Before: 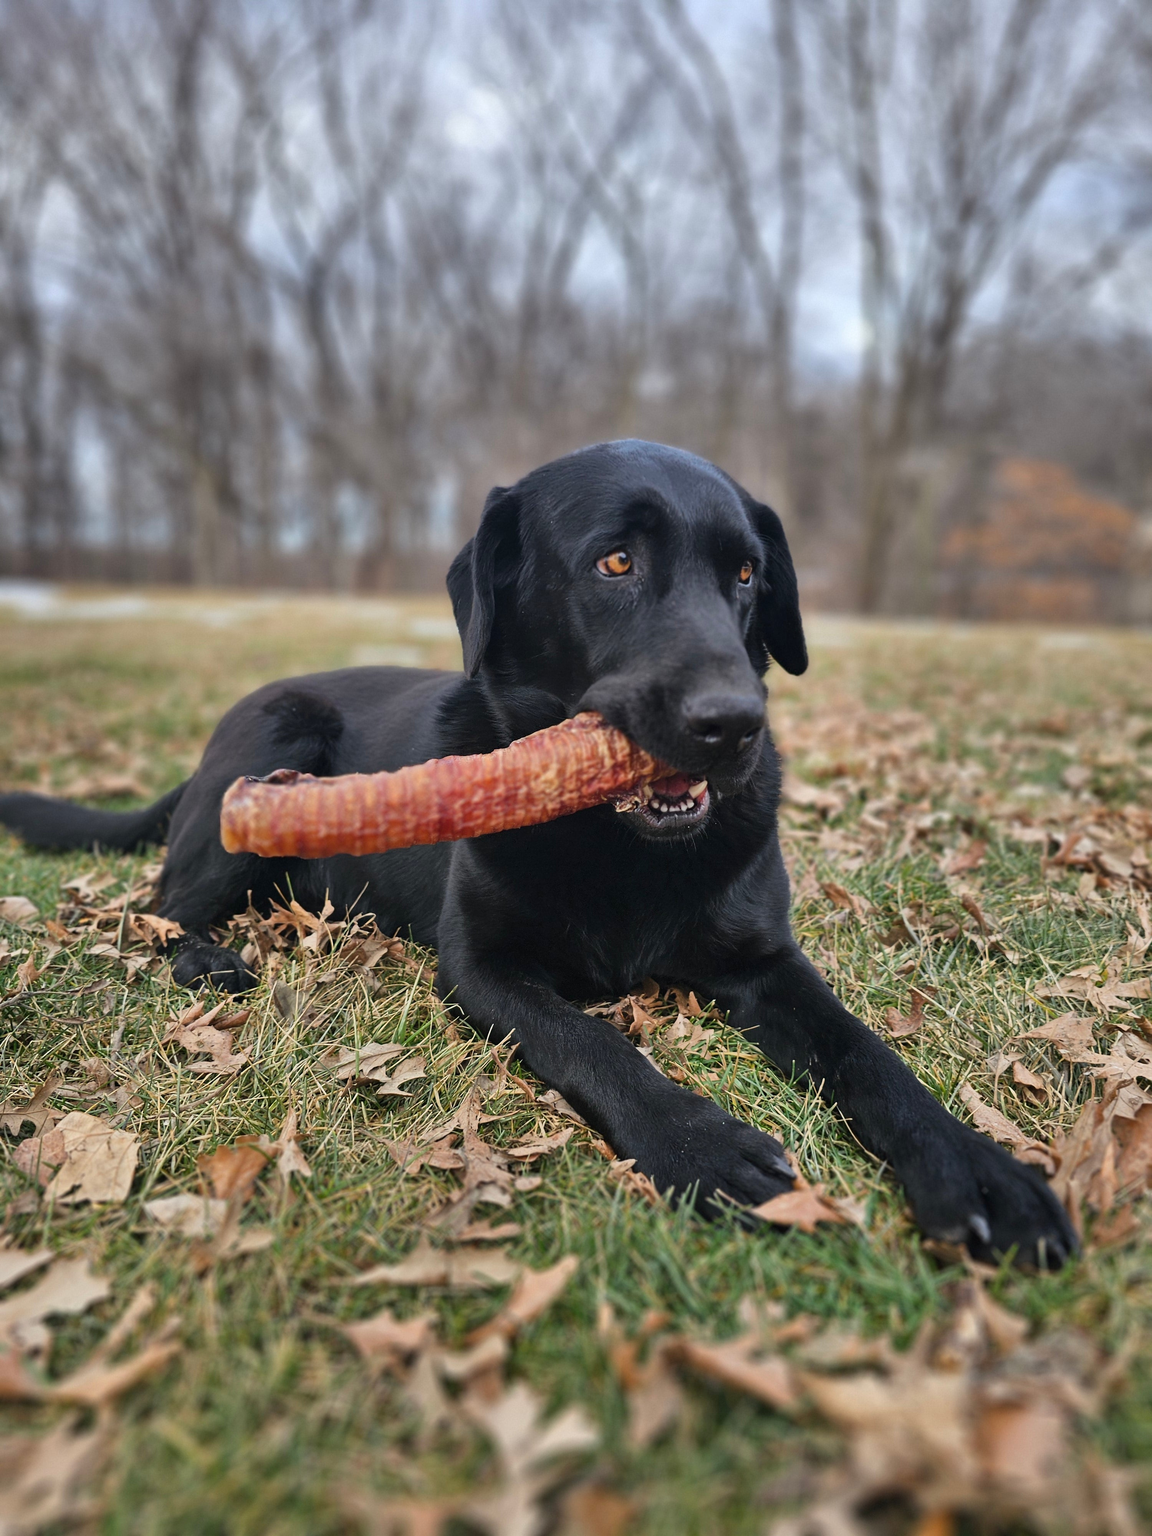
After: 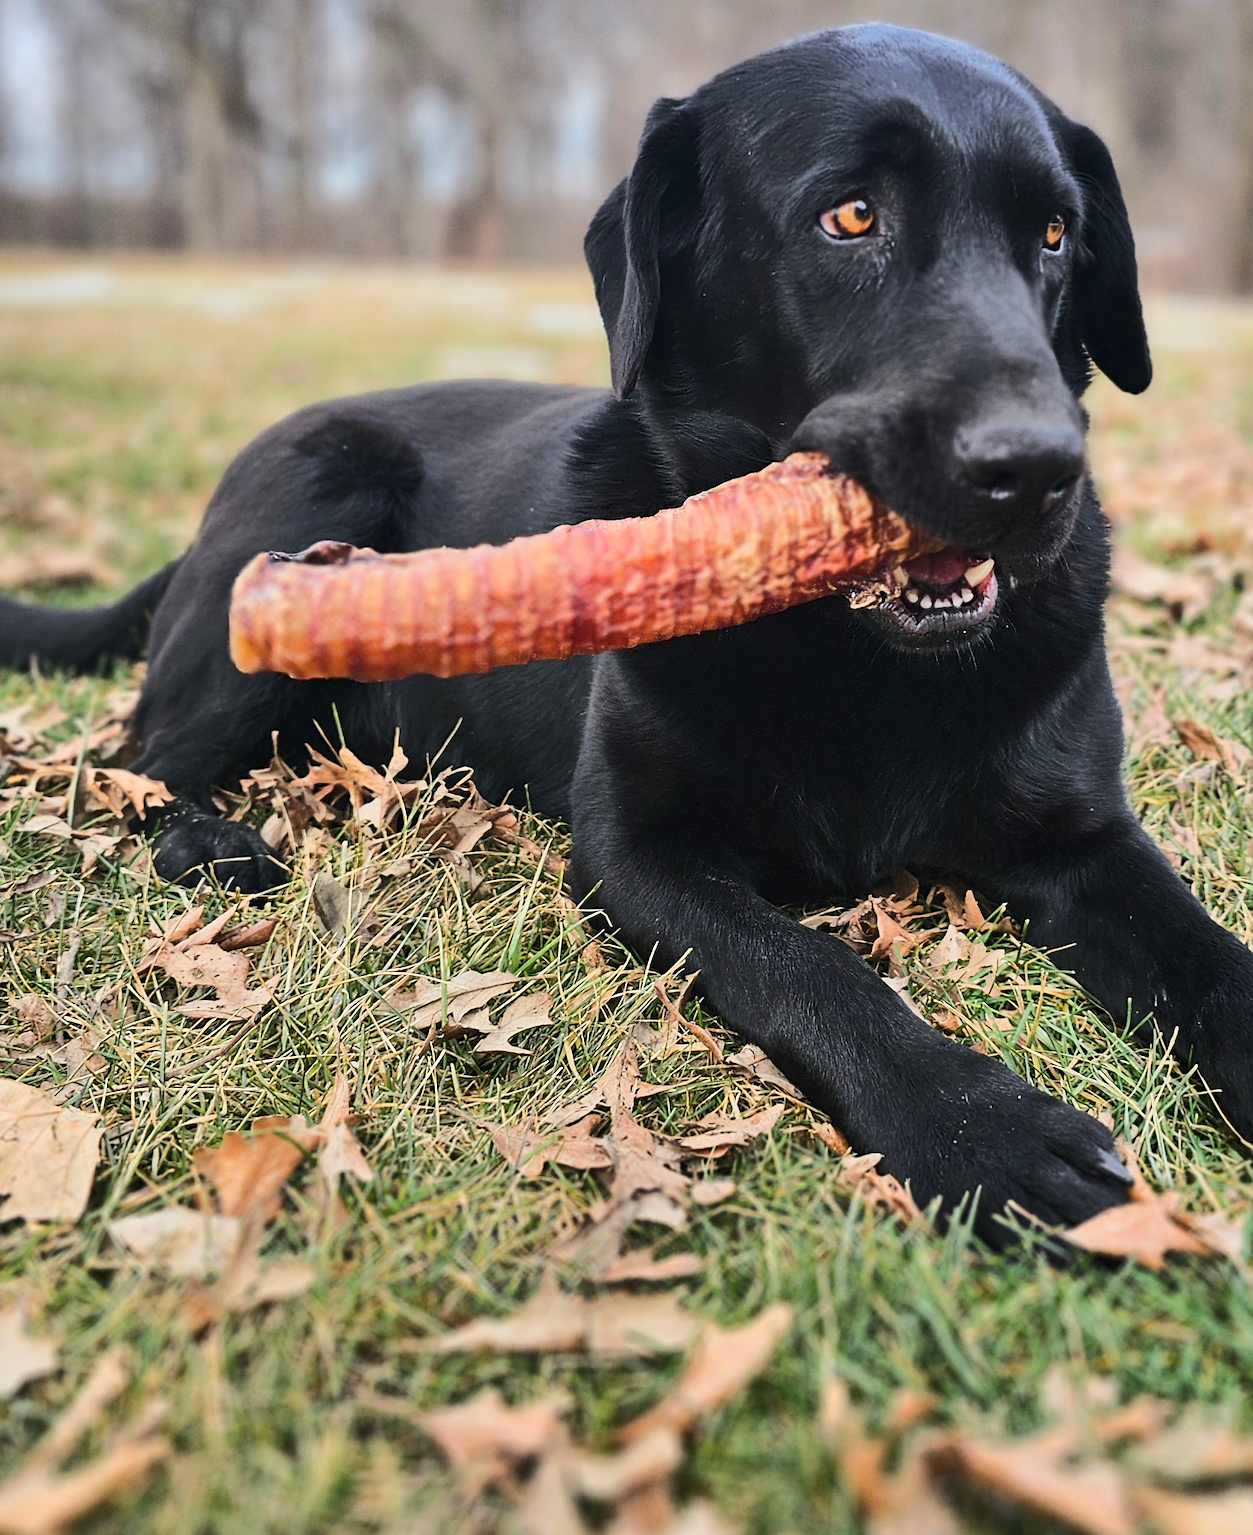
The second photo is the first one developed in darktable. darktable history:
crop: left 6.488%, top 27.668%, right 24.183%, bottom 8.656%
sharpen: on, module defaults
rgb curve: curves: ch0 [(0, 0) (0.284, 0.292) (0.505, 0.644) (1, 1)], compensate middle gray true
